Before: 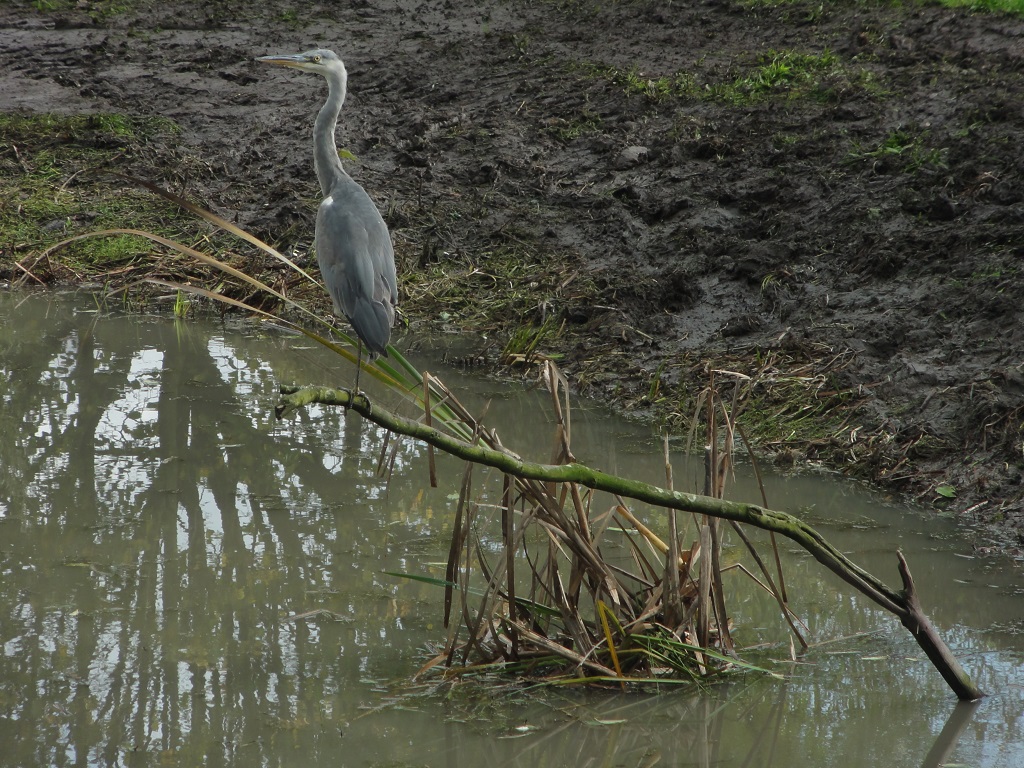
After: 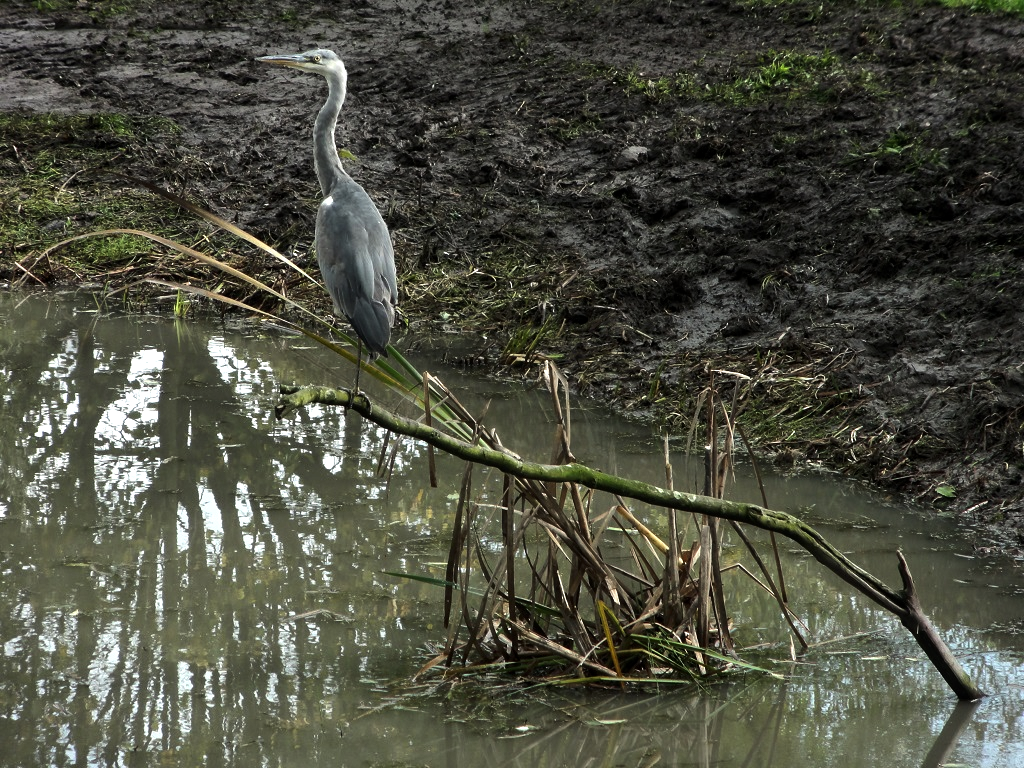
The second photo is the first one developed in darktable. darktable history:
local contrast: highlights 100%, shadows 100%, detail 120%, midtone range 0.2
tone equalizer: -8 EV -1.08 EV, -7 EV -1.01 EV, -6 EV -0.867 EV, -5 EV -0.578 EV, -3 EV 0.578 EV, -2 EV 0.867 EV, -1 EV 1.01 EV, +0 EV 1.08 EV, edges refinement/feathering 500, mask exposure compensation -1.57 EV, preserve details no
